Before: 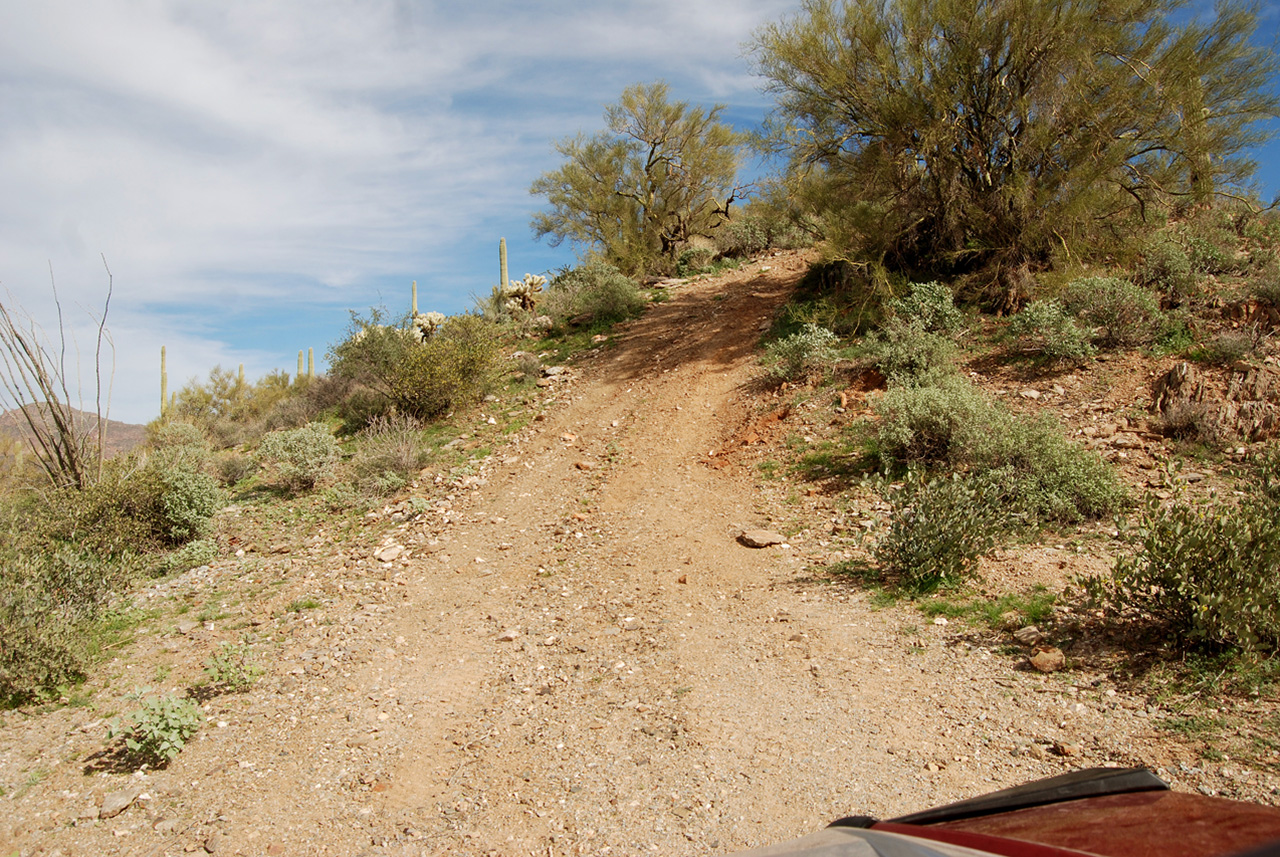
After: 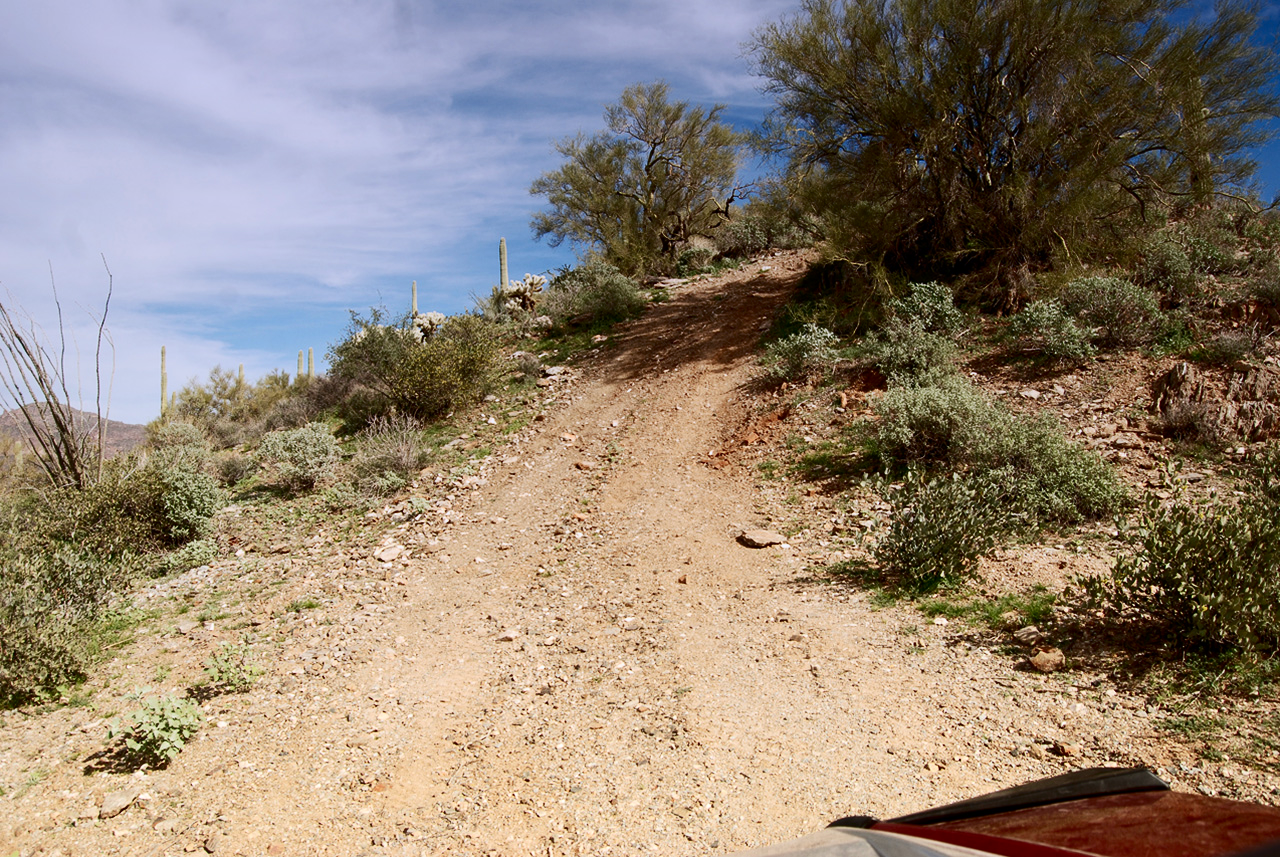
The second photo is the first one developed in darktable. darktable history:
graduated density: hue 238.83°, saturation 50%
contrast brightness saturation: contrast 0.28
